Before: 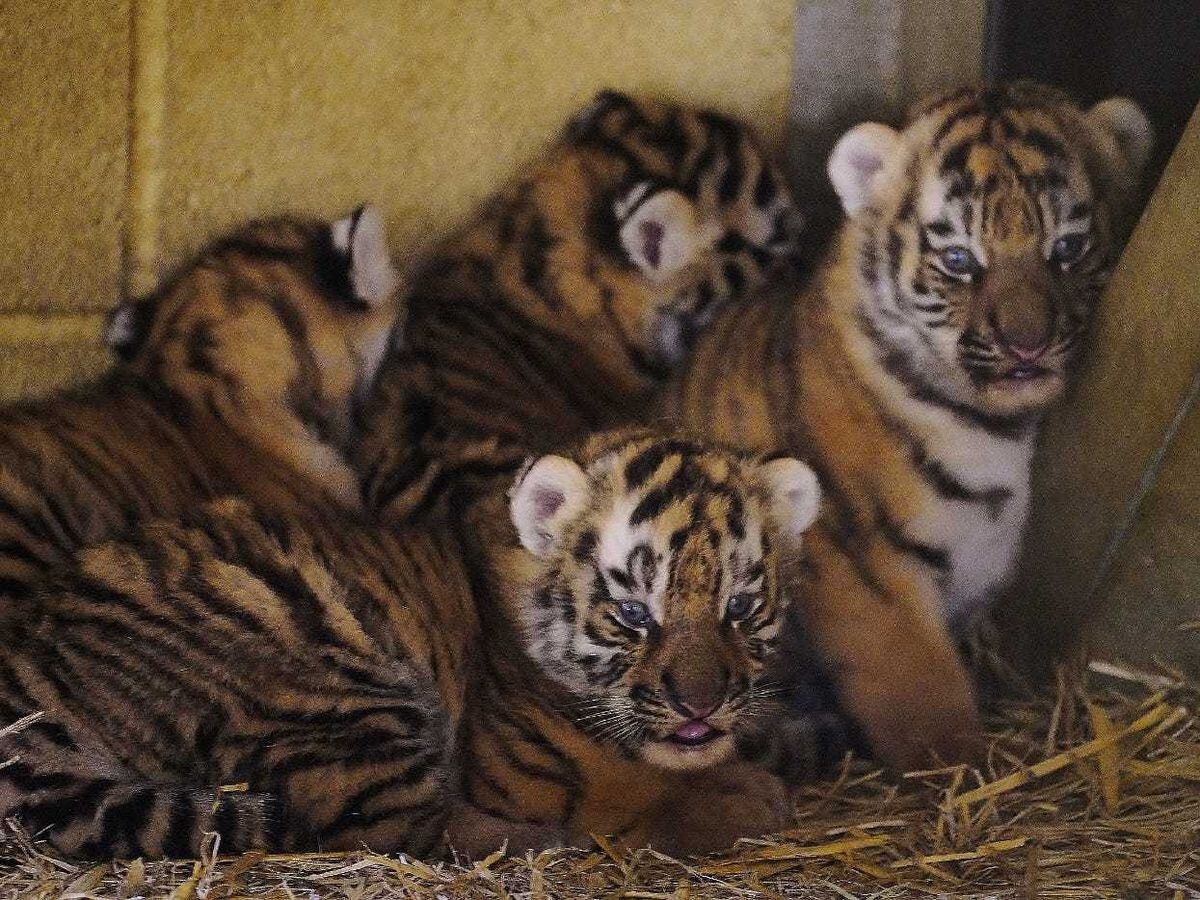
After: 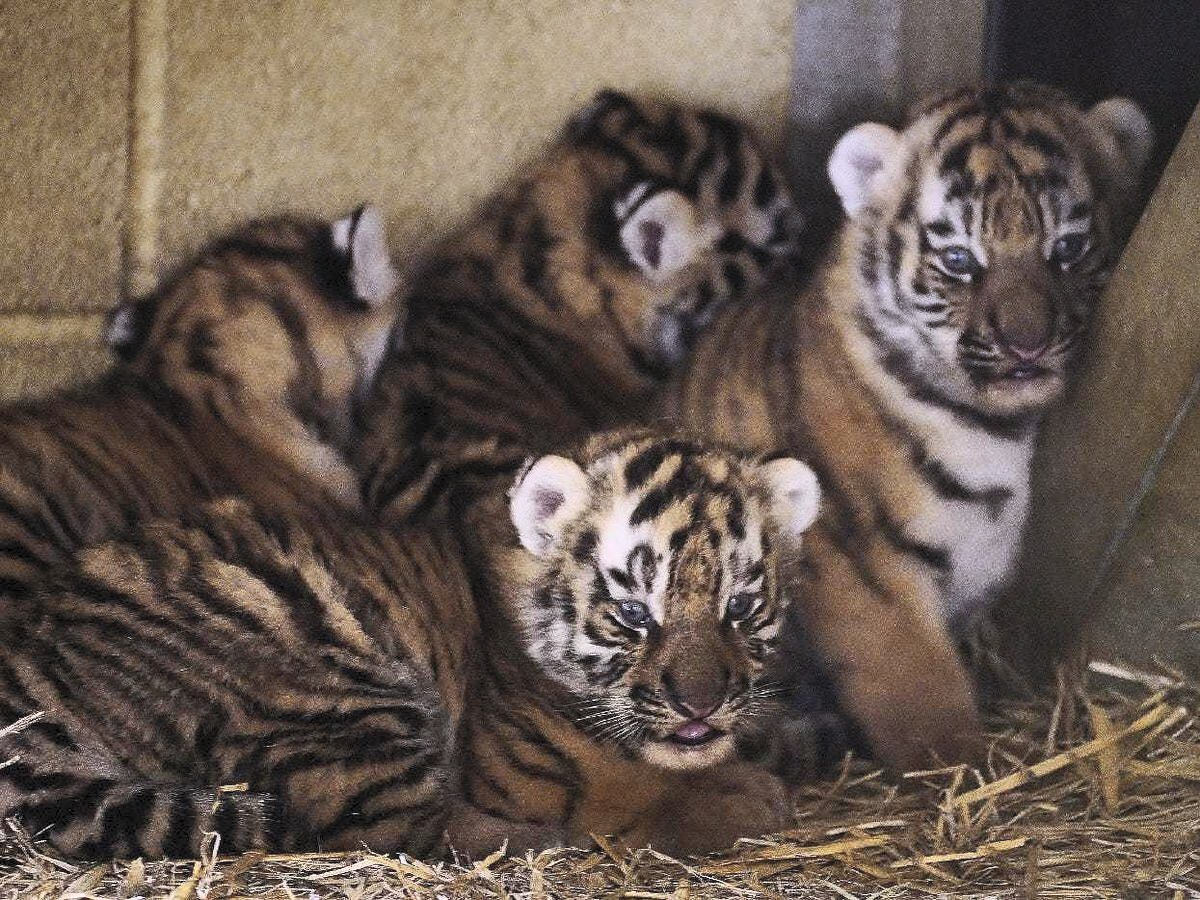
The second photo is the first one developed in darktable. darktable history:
exposure: black level correction 0.001, compensate highlight preservation false
graduated density: hue 238.83°, saturation 50%
contrast brightness saturation: contrast 0.43, brightness 0.56, saturation -0.19
